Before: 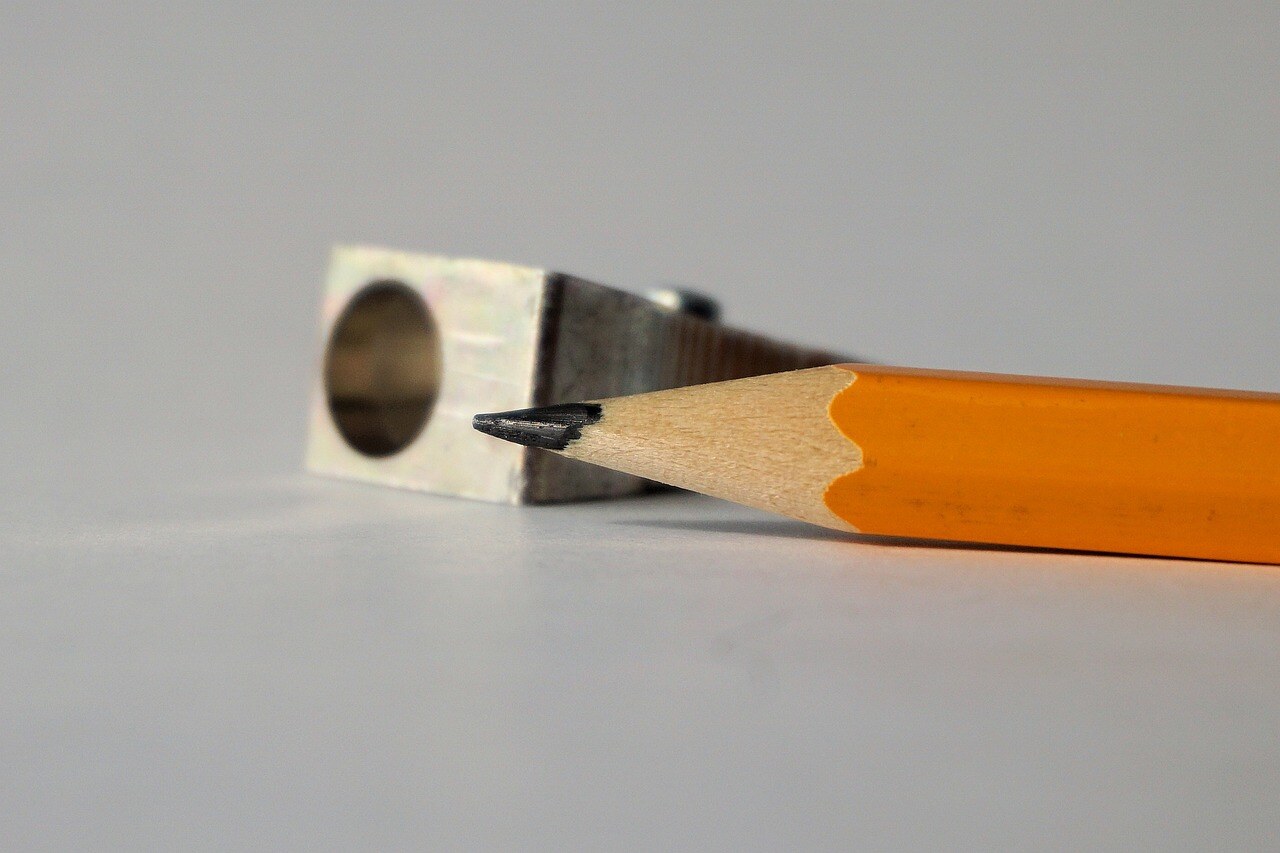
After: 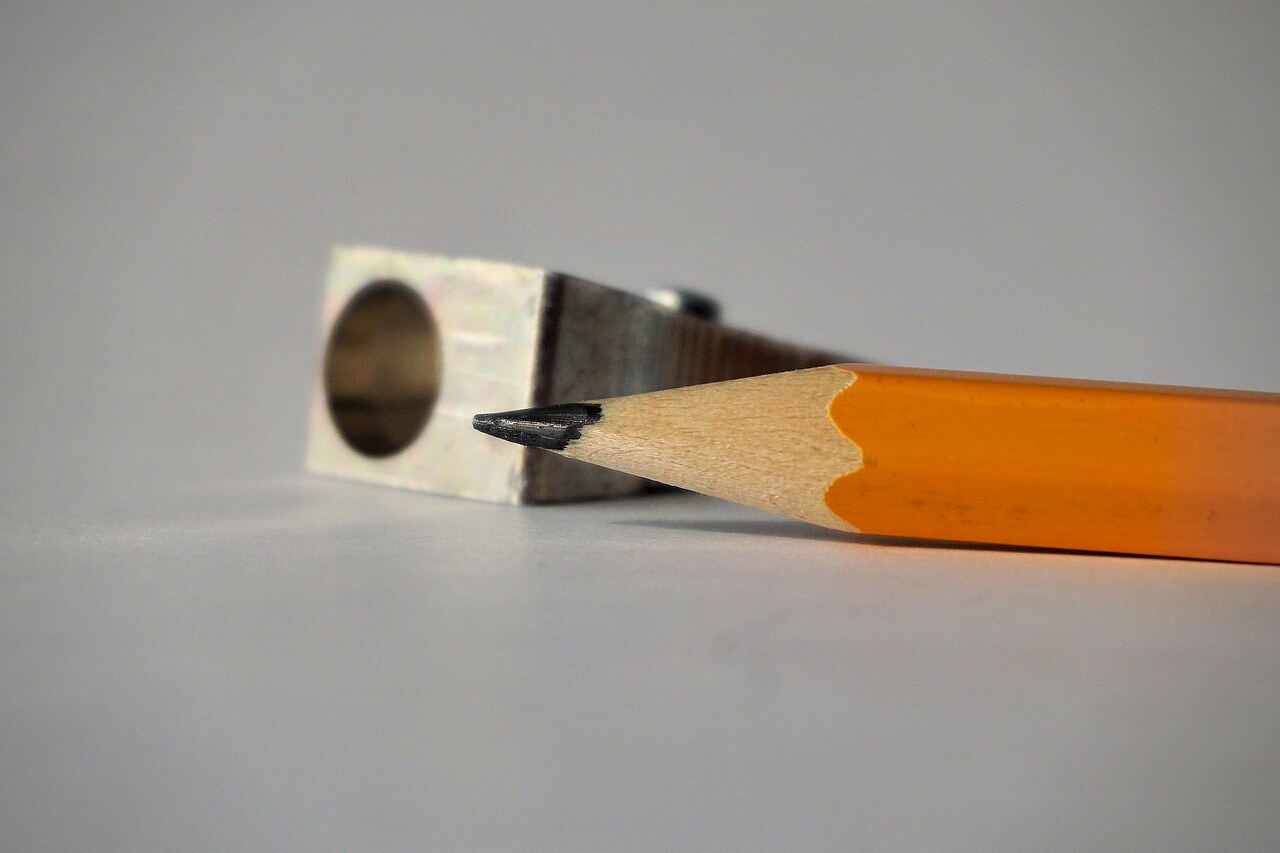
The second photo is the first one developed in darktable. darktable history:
vignetting: fall-off radius 60.92%
shadows and highlights: low approximation 0.01, soften with gaussian
exposure: compensate highlight preservation false
